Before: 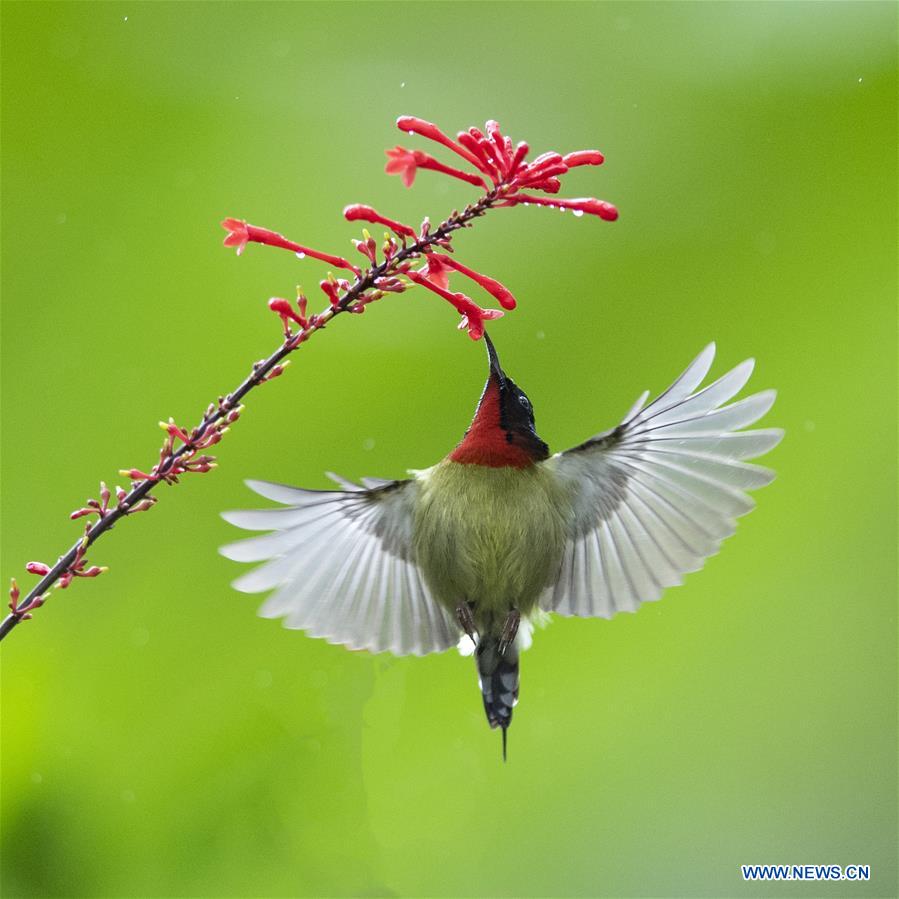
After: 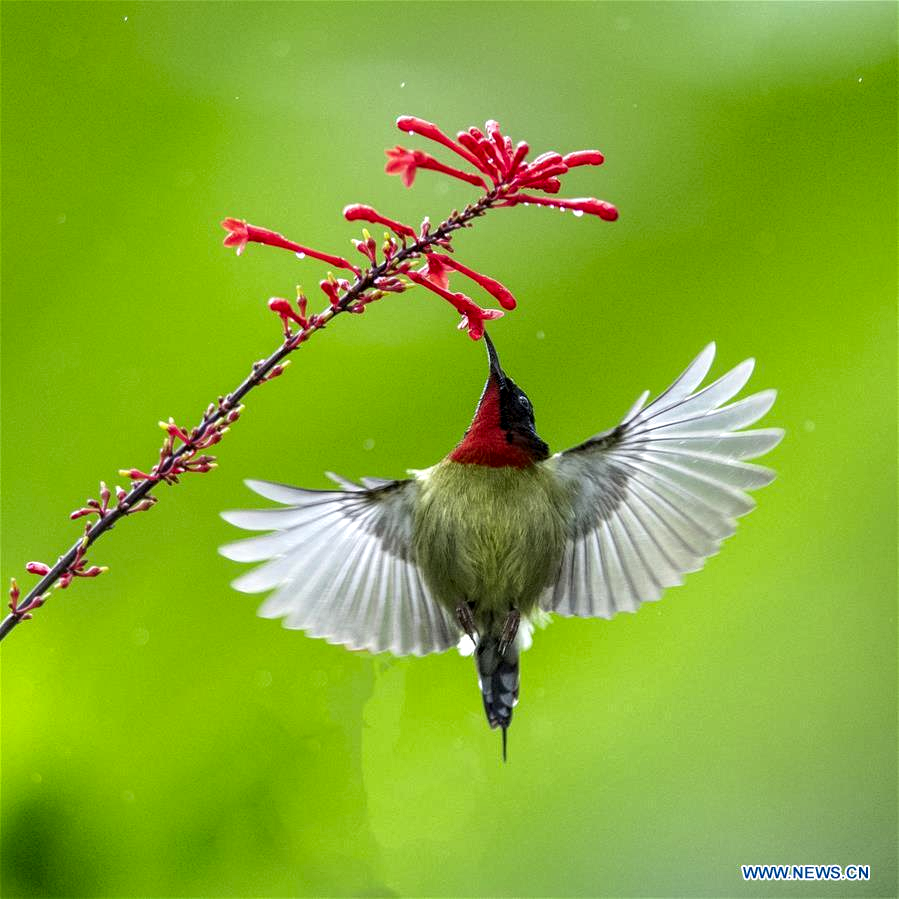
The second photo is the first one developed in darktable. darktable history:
contrast brightness saturation: contrast 0.043, saturation 0.161
local contrast: highlights 104%, shadows 101%, detail 200%, midtone range 0.2
